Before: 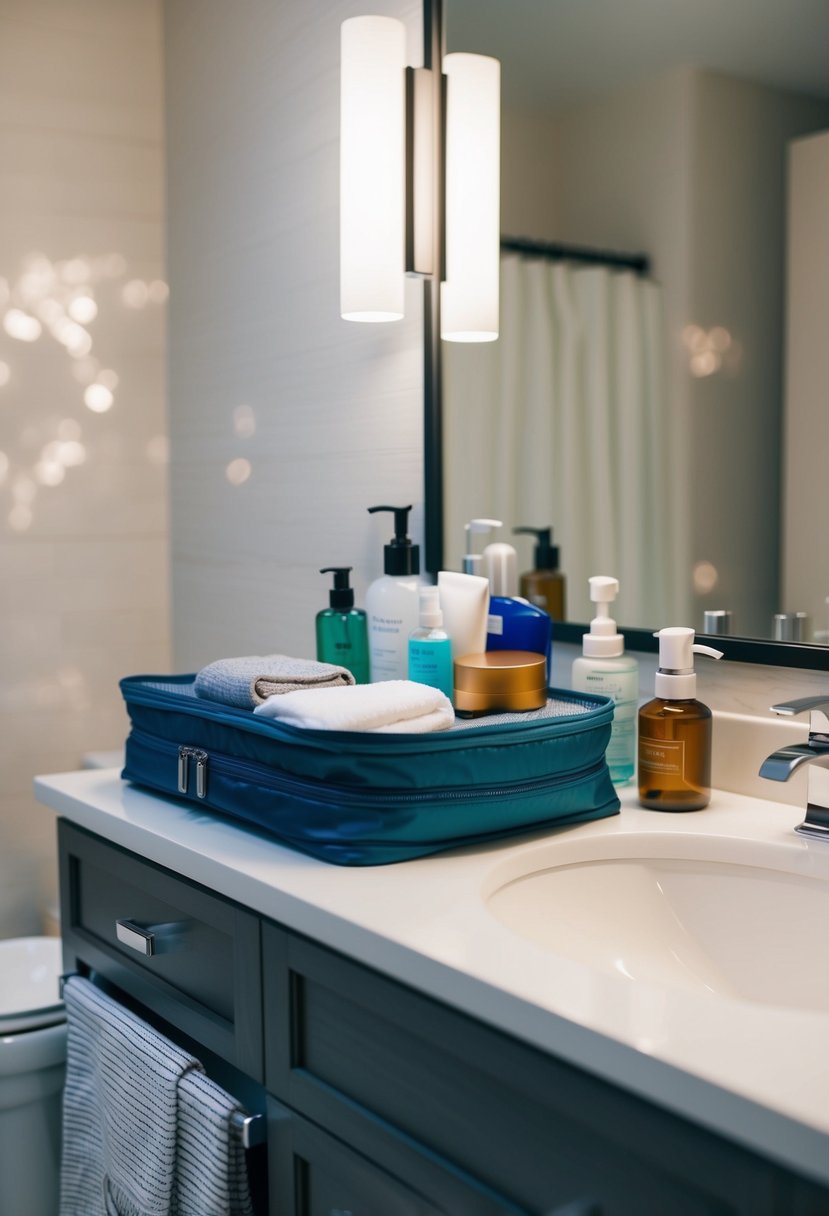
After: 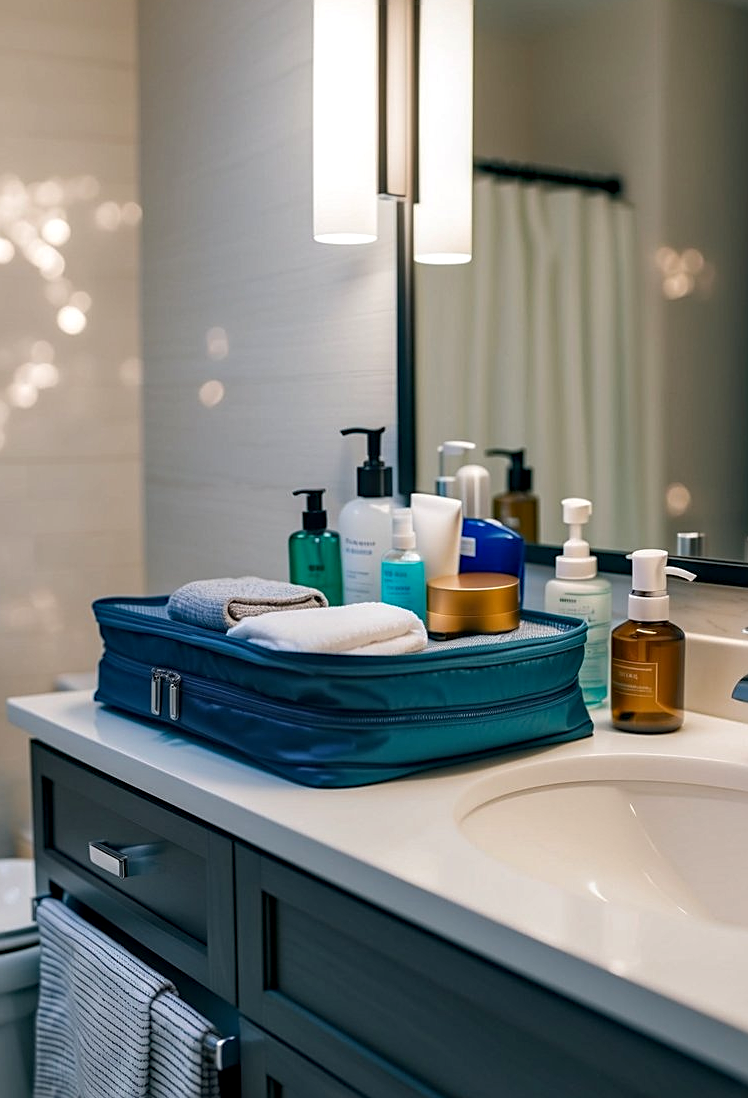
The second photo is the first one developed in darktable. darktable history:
local contrast: on, module defaults
sharpen: on, module defaults
crop: left 3.305%, top 6.436%, right 6.389%, bottom 3.258%
haze removal: compatibility mode true, adaptive false
